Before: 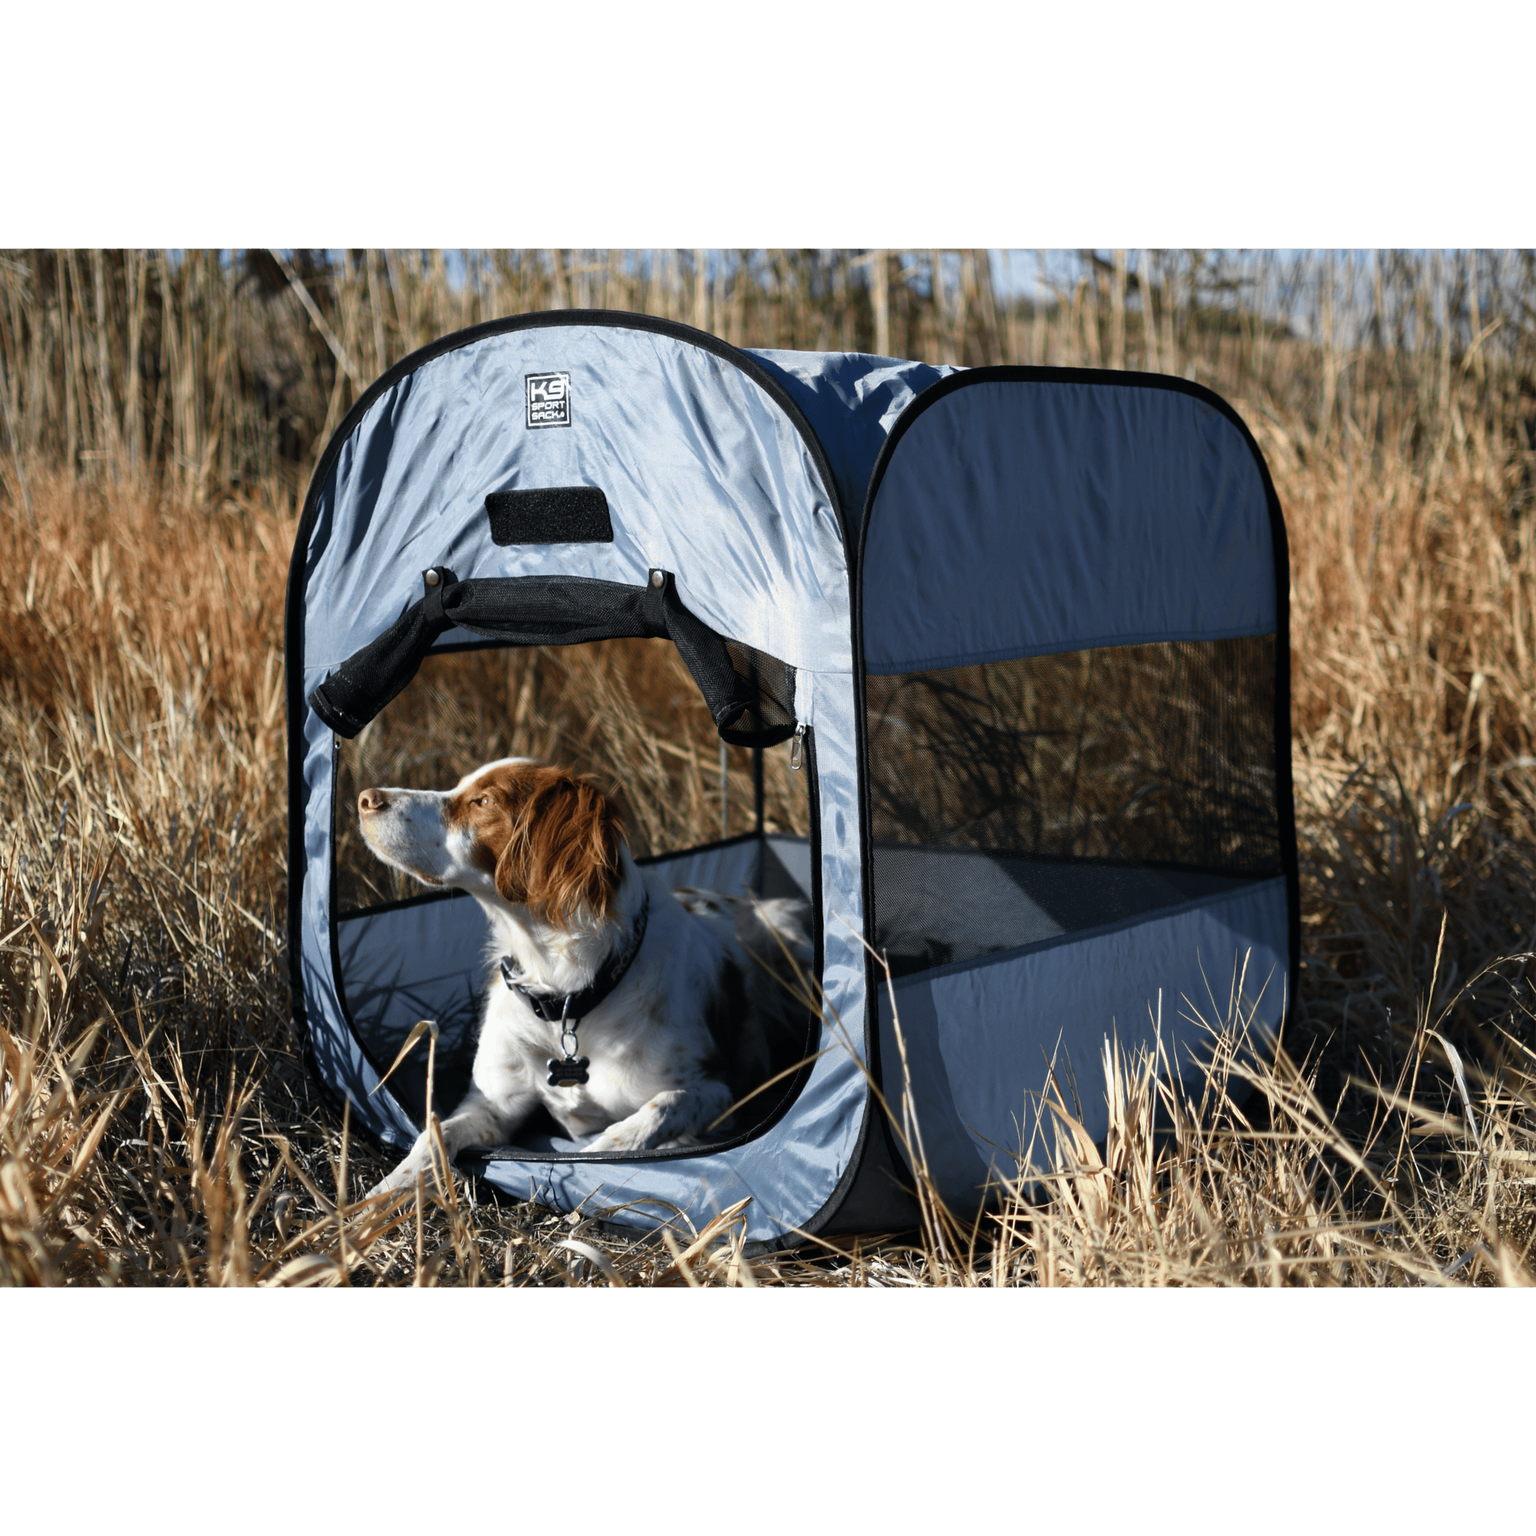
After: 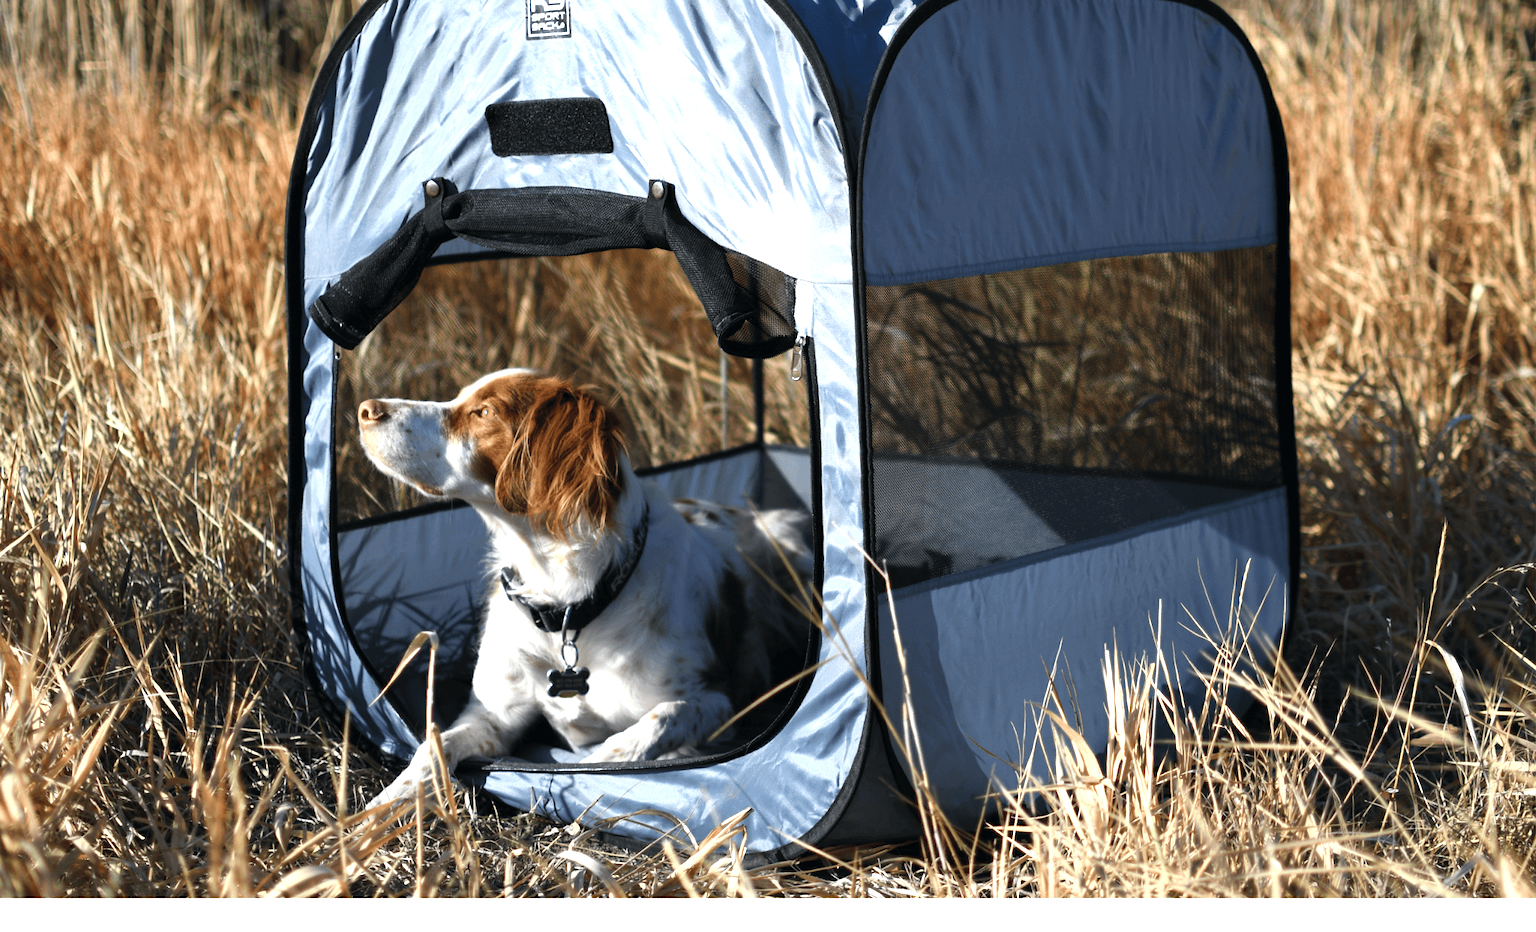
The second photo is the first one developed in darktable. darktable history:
crop and rotate: top 25.357%, bottom 13.942%
exposure: black level correction 0, exposure 0.7 EV, compensate exposure bias true, compensate highlight preservation false
